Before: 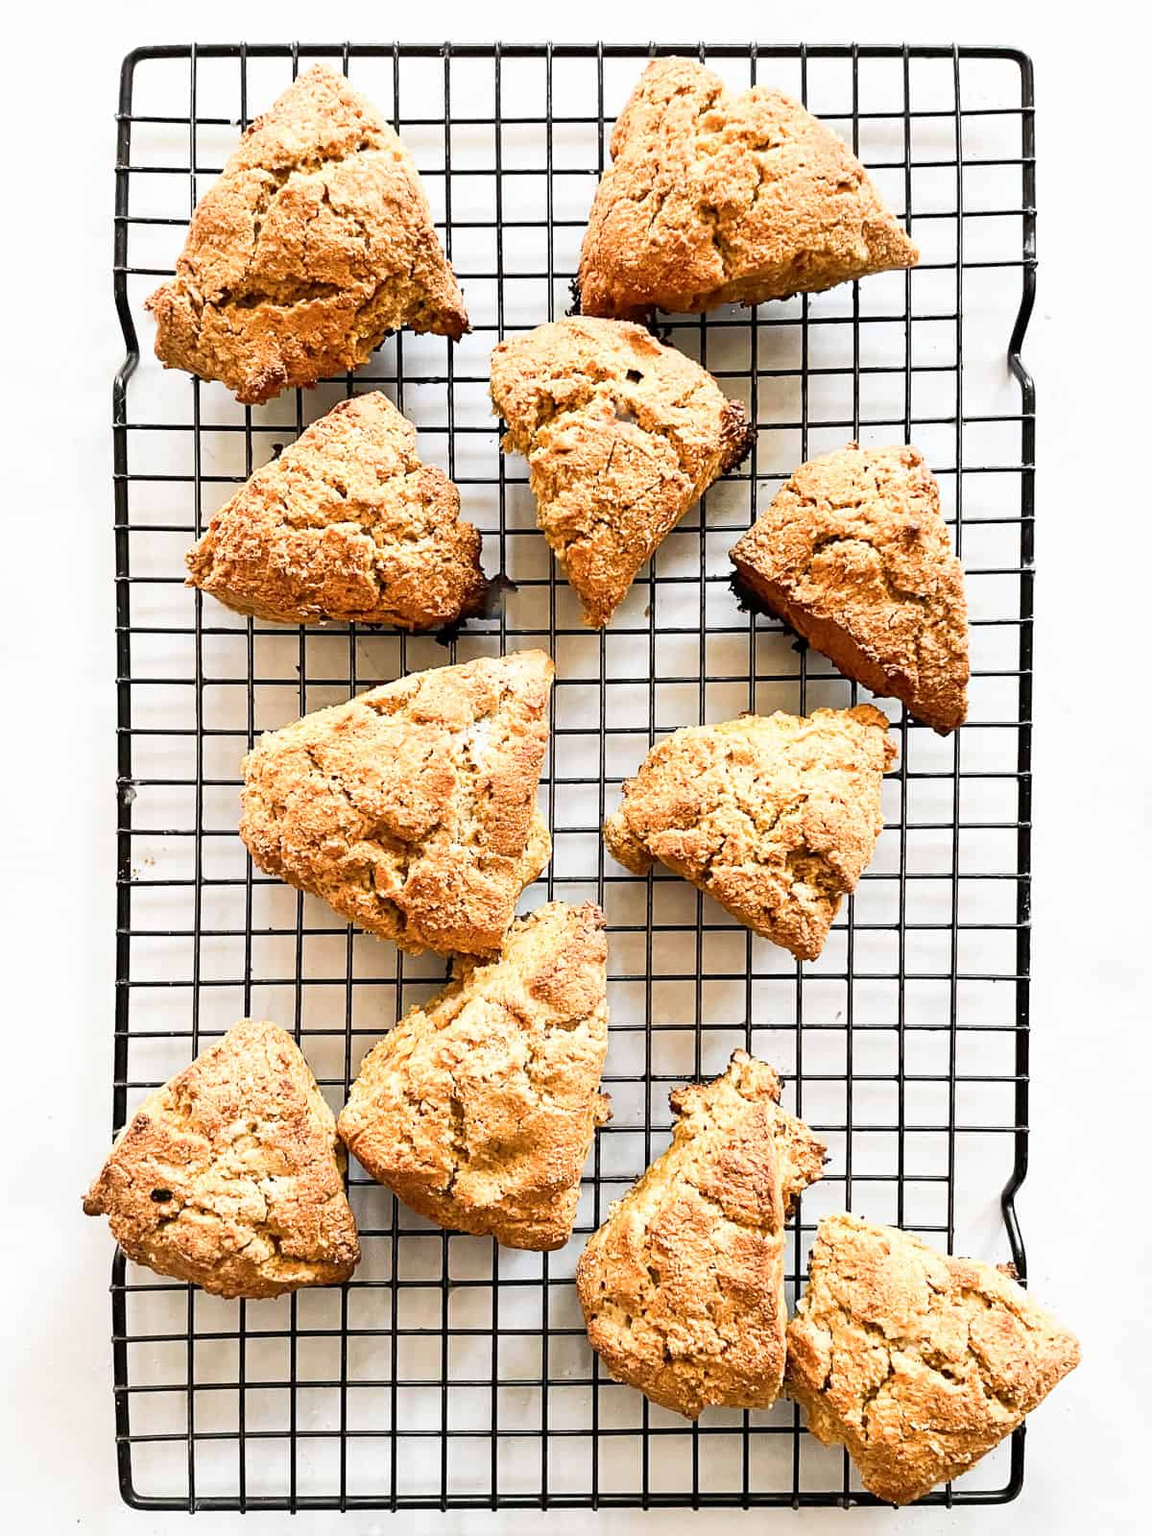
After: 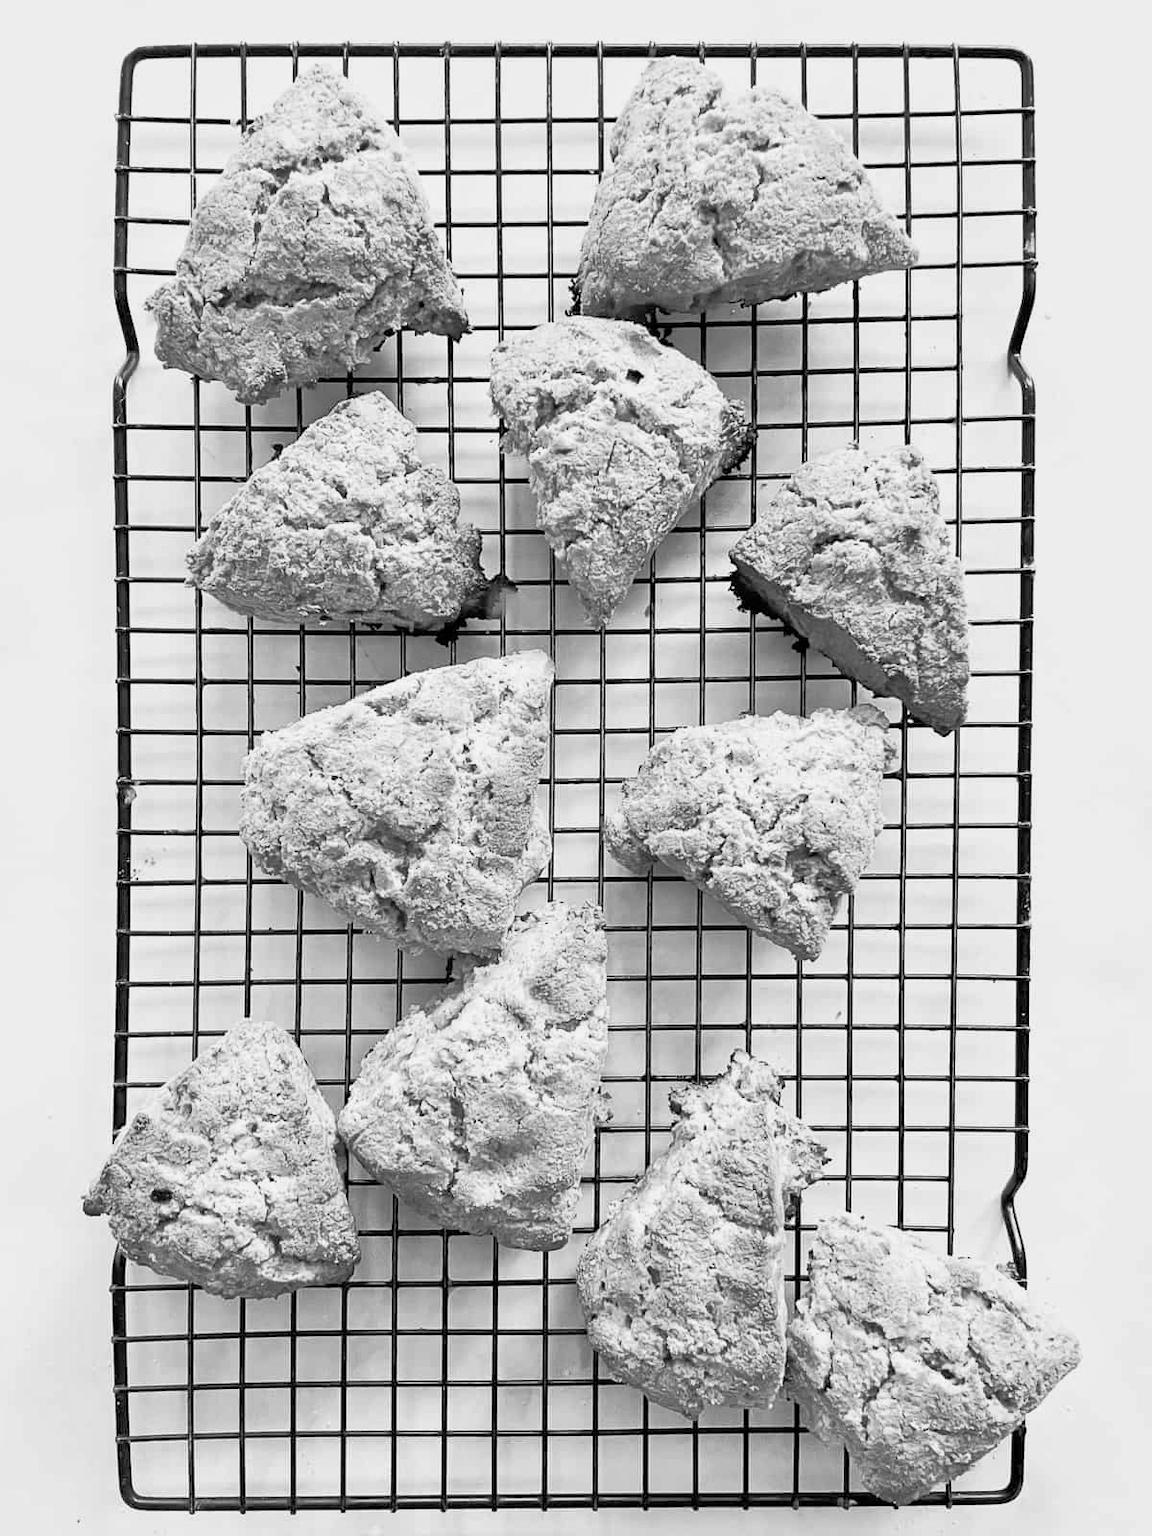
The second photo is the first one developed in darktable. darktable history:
color correction: highlights a* 0.003, highlights b* -0.283
tone equalizer: -7 EV 0.15 EV, -6 EV 0.6 EV, -5 EV 1.15 EV, -4 EV 1.33 EV, -3 EV 1.15 EV, -2 EV 0.6 EV, -1 EV 0.15 EV, mask exposure compensation -0.5 EV
monochrome: a -71.75, b 75.82
